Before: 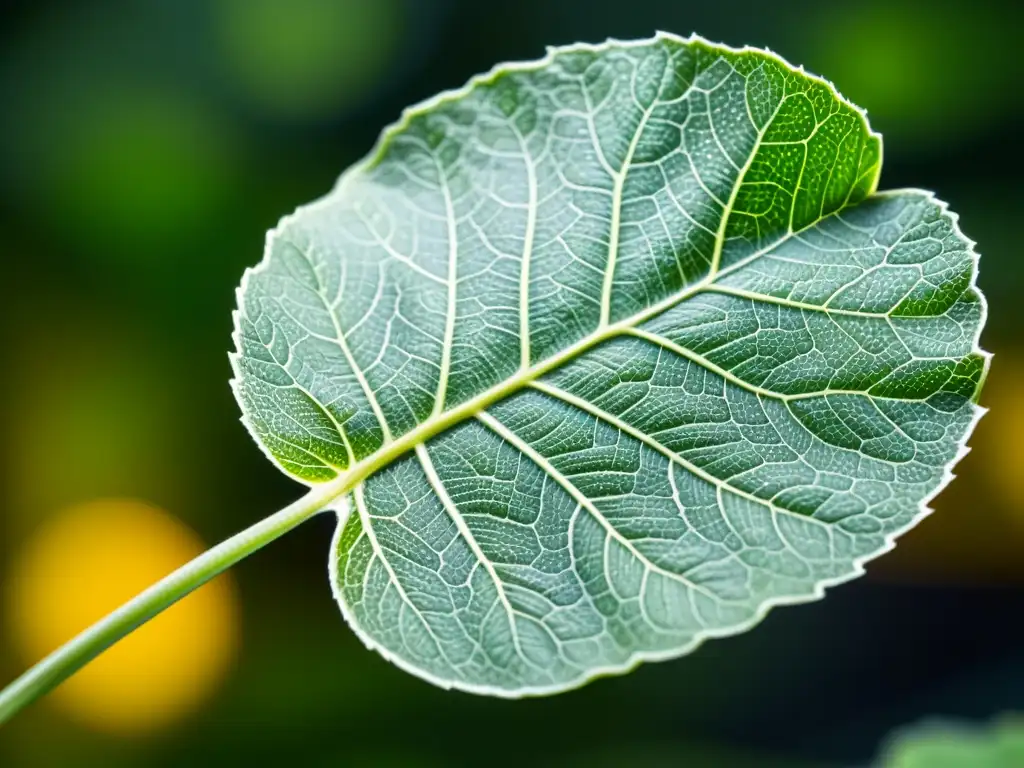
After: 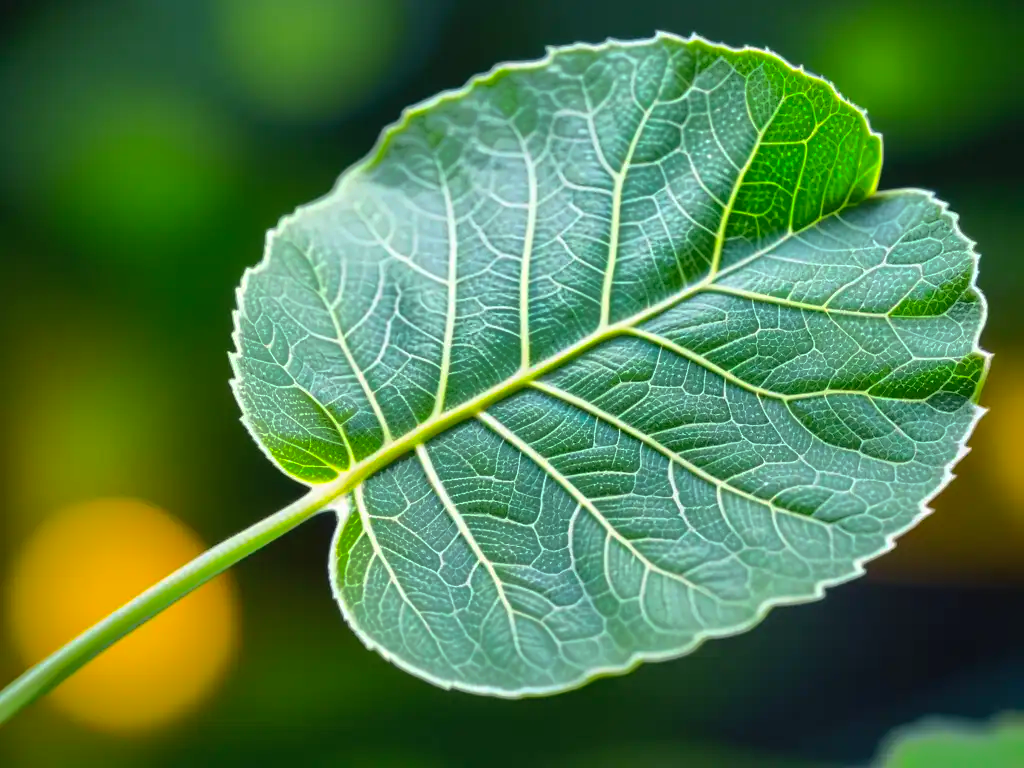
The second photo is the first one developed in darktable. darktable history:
shadows and highlights: shadows 38.43, highlights -74.54
contrast brightness saturation: contrast 0.2, brightness 0.16, saturation 0.22
